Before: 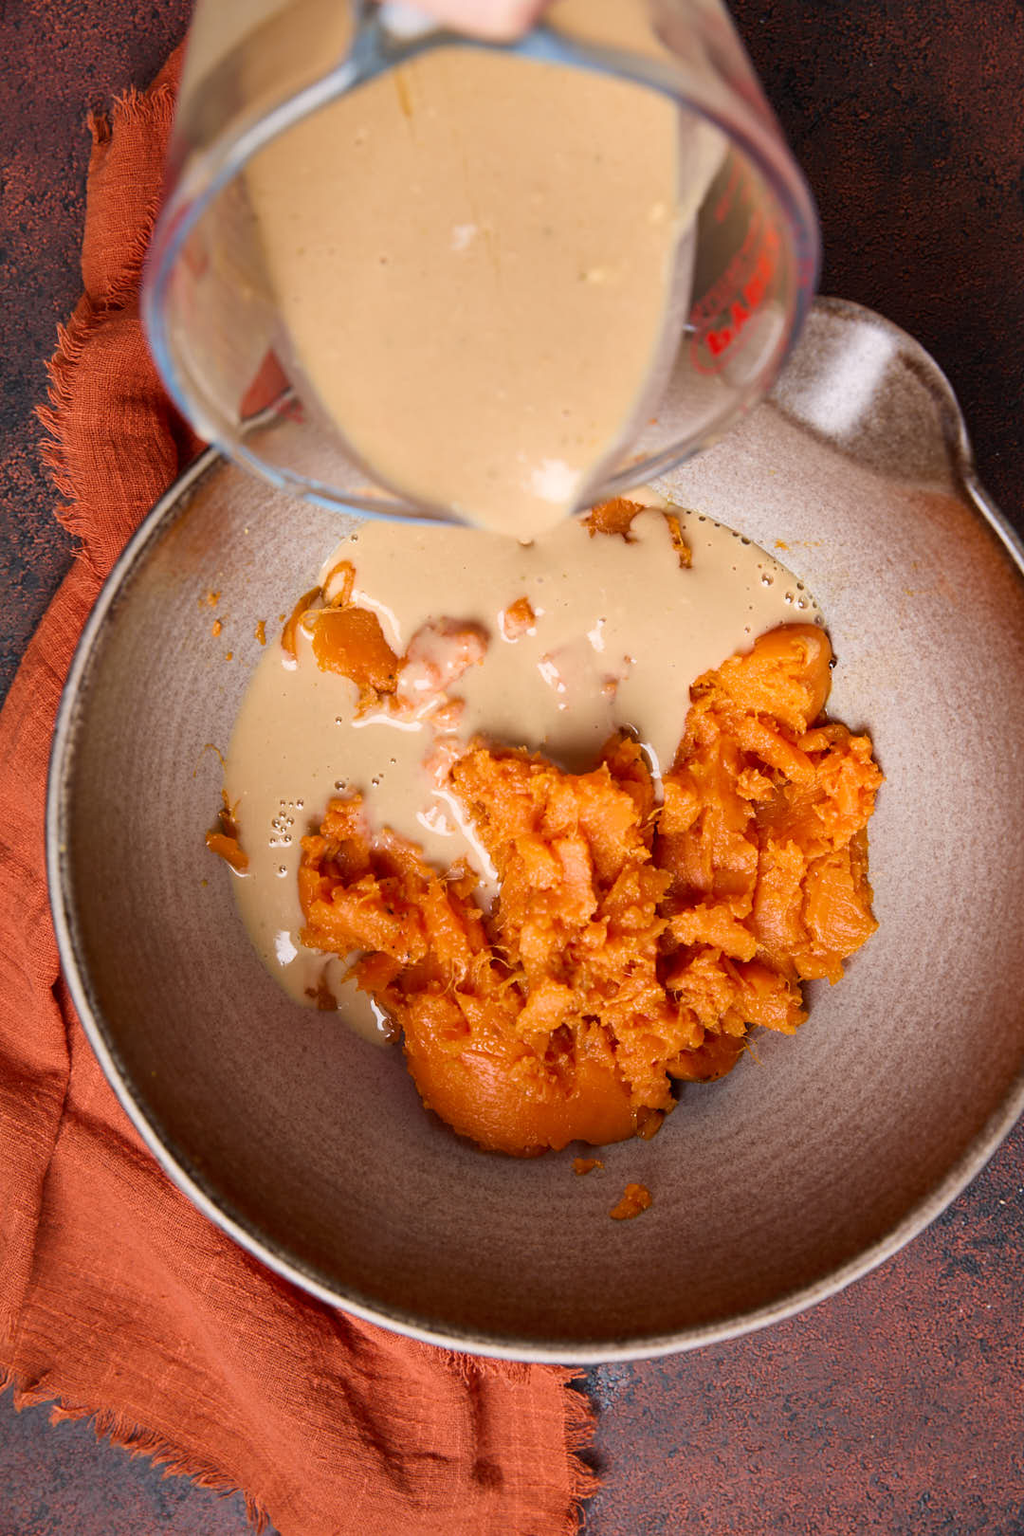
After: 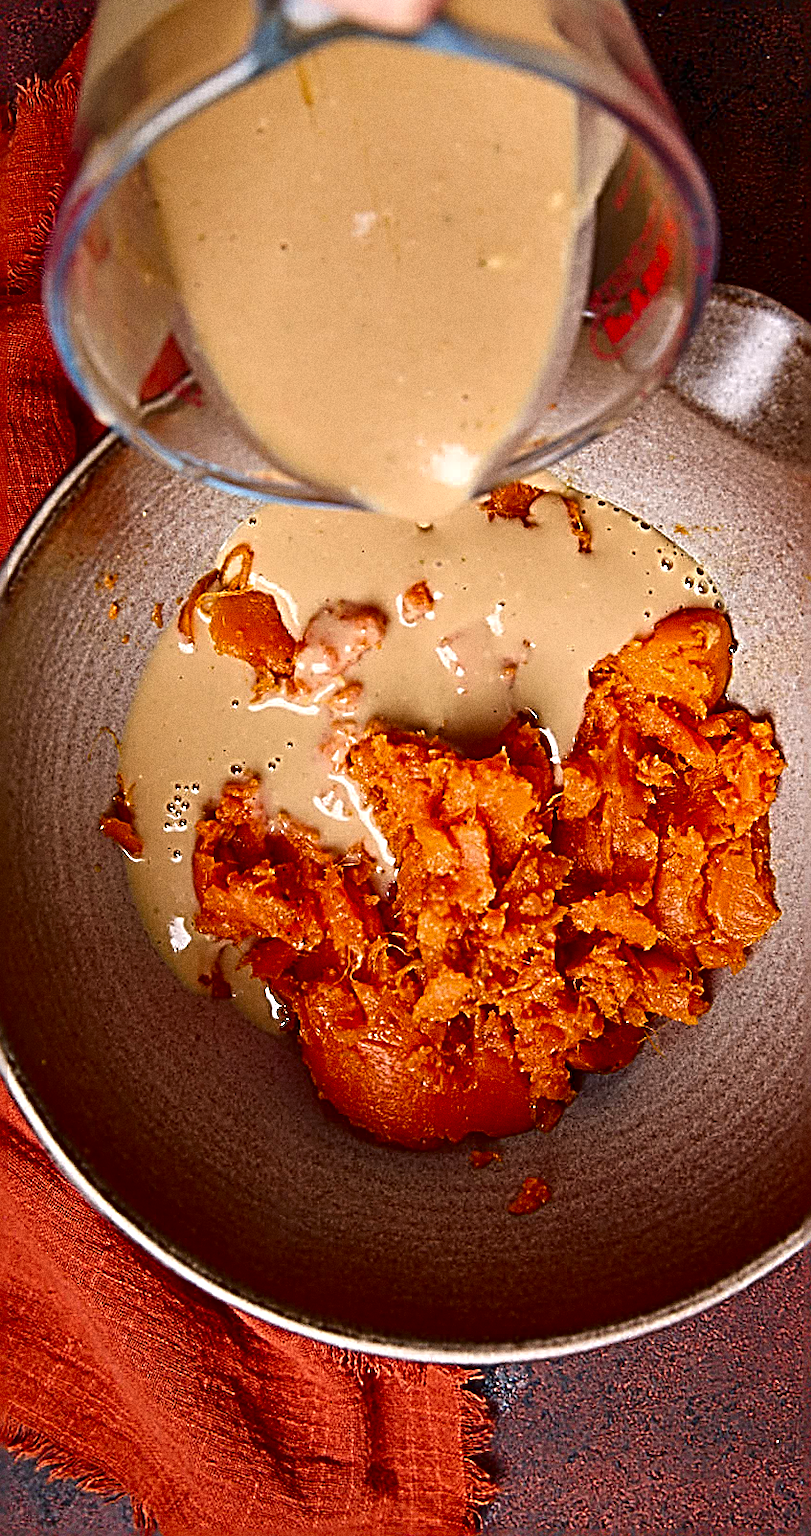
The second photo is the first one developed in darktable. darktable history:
exposure: exposure 0.178 EV, compensate exposure bias true, compensate highlight preservation false
rotate and perspective: rotation 0.226°, lens shift (vertical) -0.042, crop left 0.023, crop right 0.982, crop top 0.006, crop bottom 0.994
crop and rotate: left 9.597%, right 10.195%
contrast brightness saturation: brightness -0.25, saturation 0.2
grain: coarseness 9.61 ISO, strength 35.62%
sharpen: radius 3.158, amount 1.731
